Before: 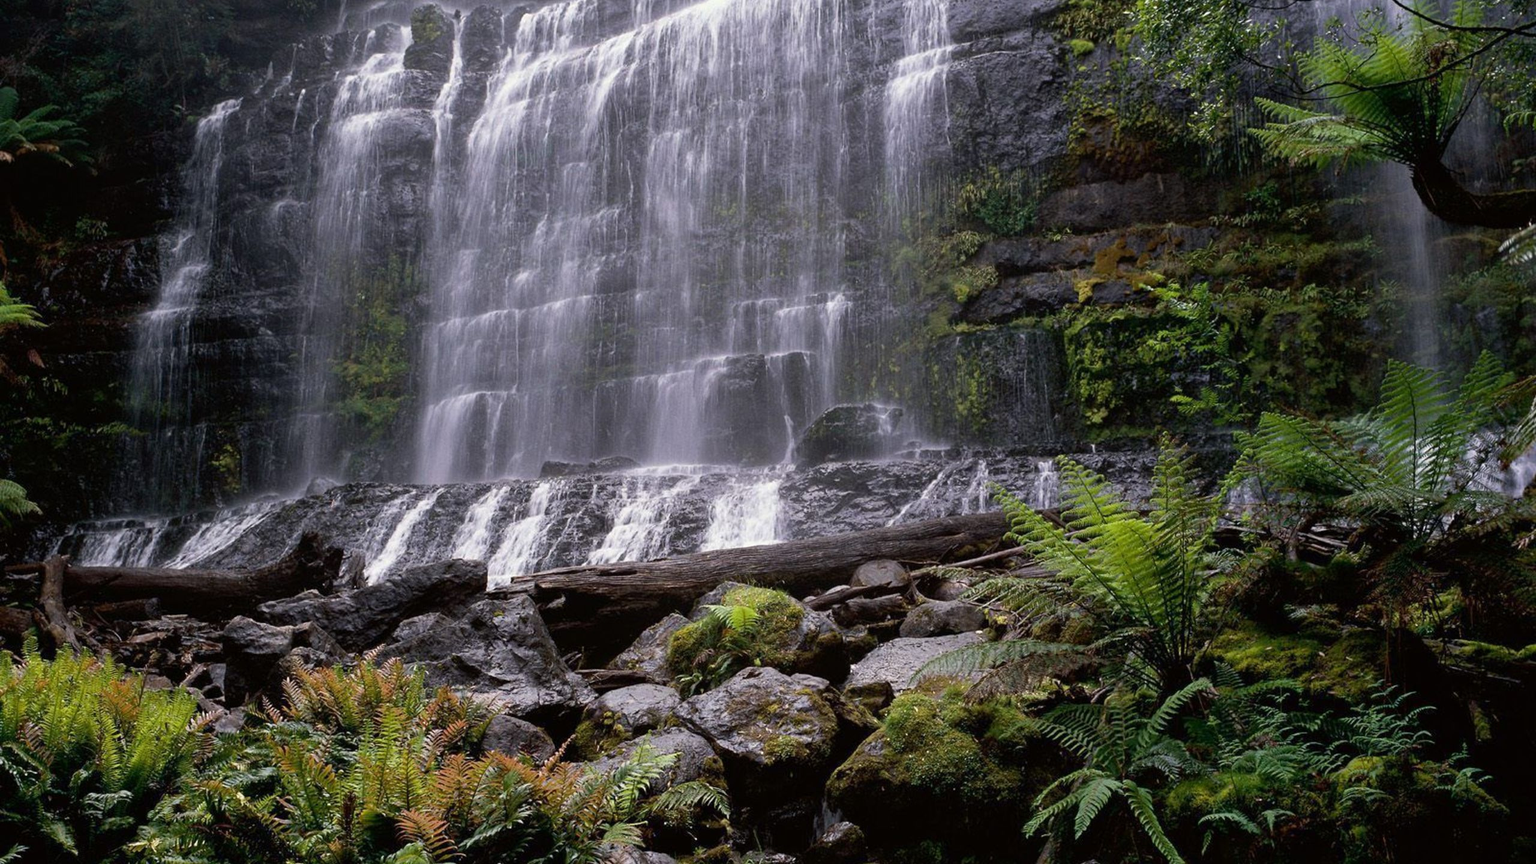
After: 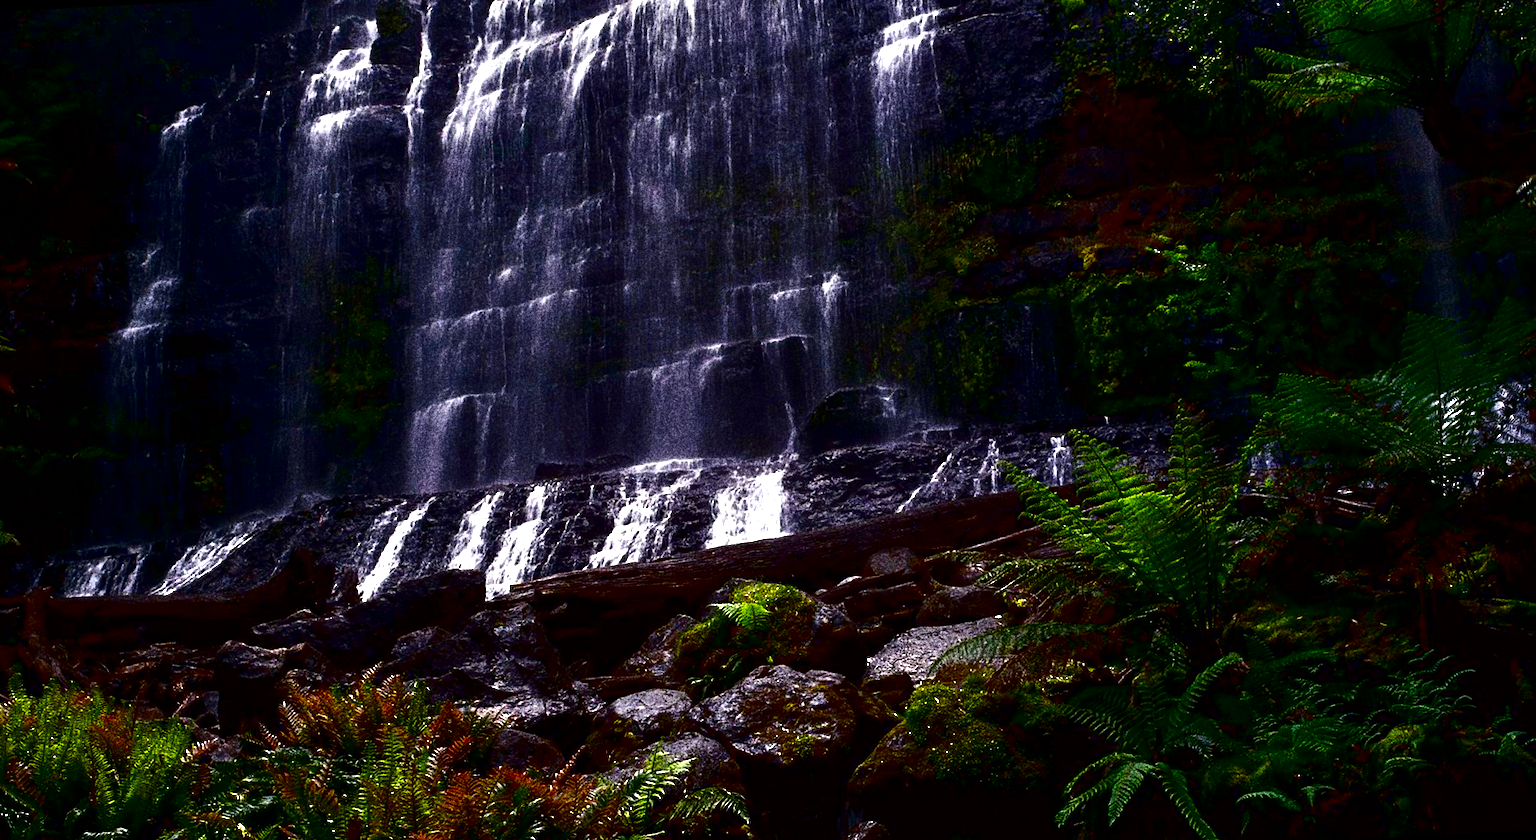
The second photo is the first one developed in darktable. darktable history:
rotate and perspective: rotation -3°, crop left 0.031, crop right 0.968, crop top 0.07, crop bottom 0.93
contrast brightness saturation: brightness -1, saturation 1
grain: coarseness 30.02 ISO, strength 100%
contrast equalizer: y [[0.601, 0.6, 0.598, 0.598, 0.6, 0.601], [0.5 ×6], [0.5 ×6], [0 ×6], [0 ×6]]
